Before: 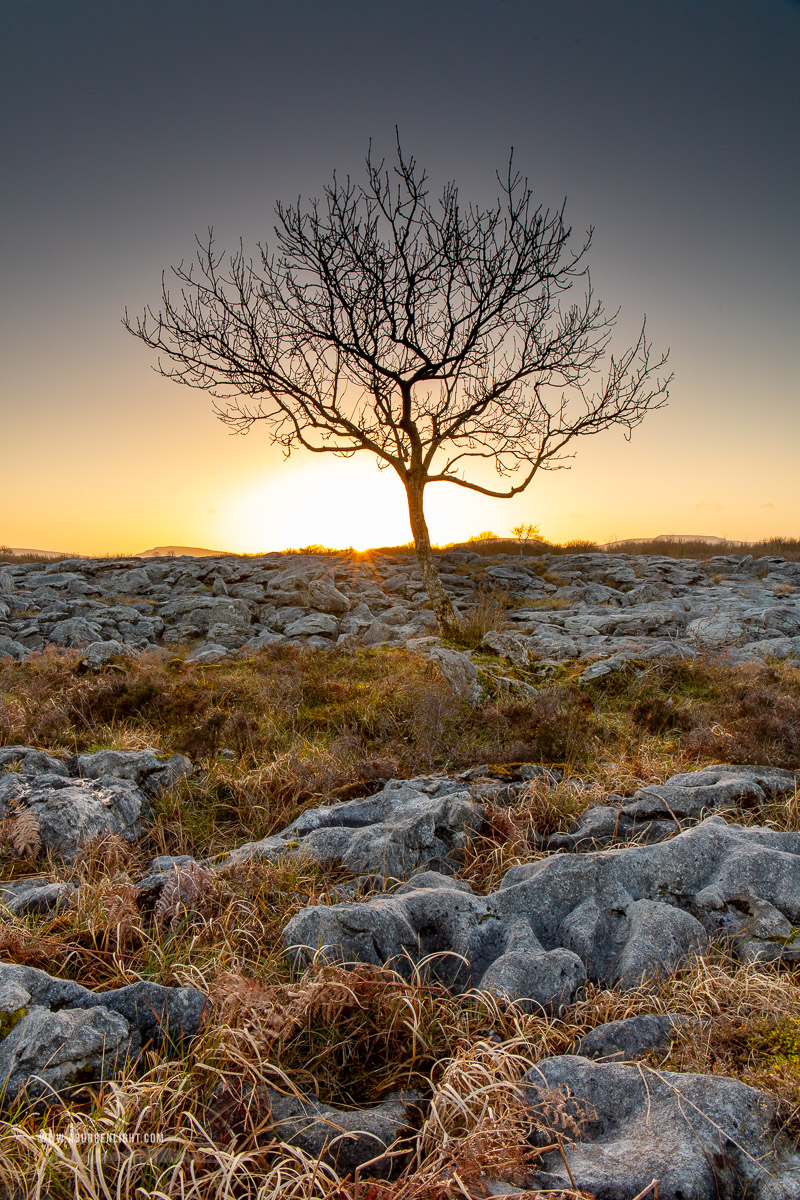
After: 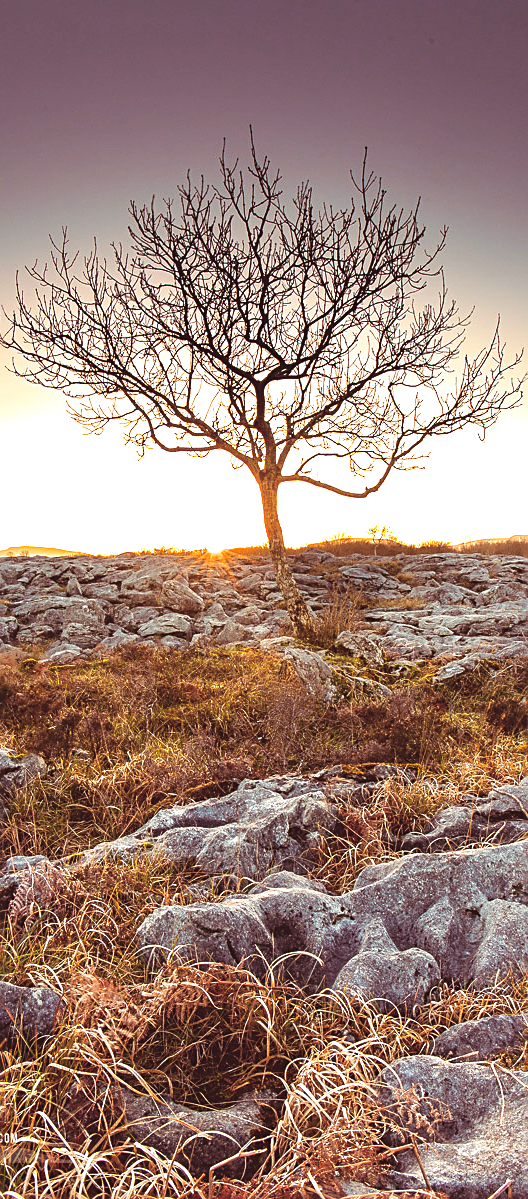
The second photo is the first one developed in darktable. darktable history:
exposure: black level correction -0.005, exposure 1 EV, compensate highlight preservation false
crop and rotate: left 18.442%, right 15.508%
color balance rgb: shadows lift › chroma 2%, shadows lift › hue 219.6°, power › hue 313.2°, highlights gain › chroma 3%, highlights gain › hue 75.6°, global offset › luminance 0.5%, perceptual saturation grading › global saturation 15.33%, perceptual saturation grading › highlights -19.33%, perceptual saturation grading › shadows 20%, global vibrance 20%
sharpen: on, module defaults
split-toning: on, module defaults
shadows and highlights: radius 93.07, shadows -14.46, white point adjustment 0.23, highlights 31.48, compress 48.23%, highlights color adjustment 52.79%, soften with gaussian
